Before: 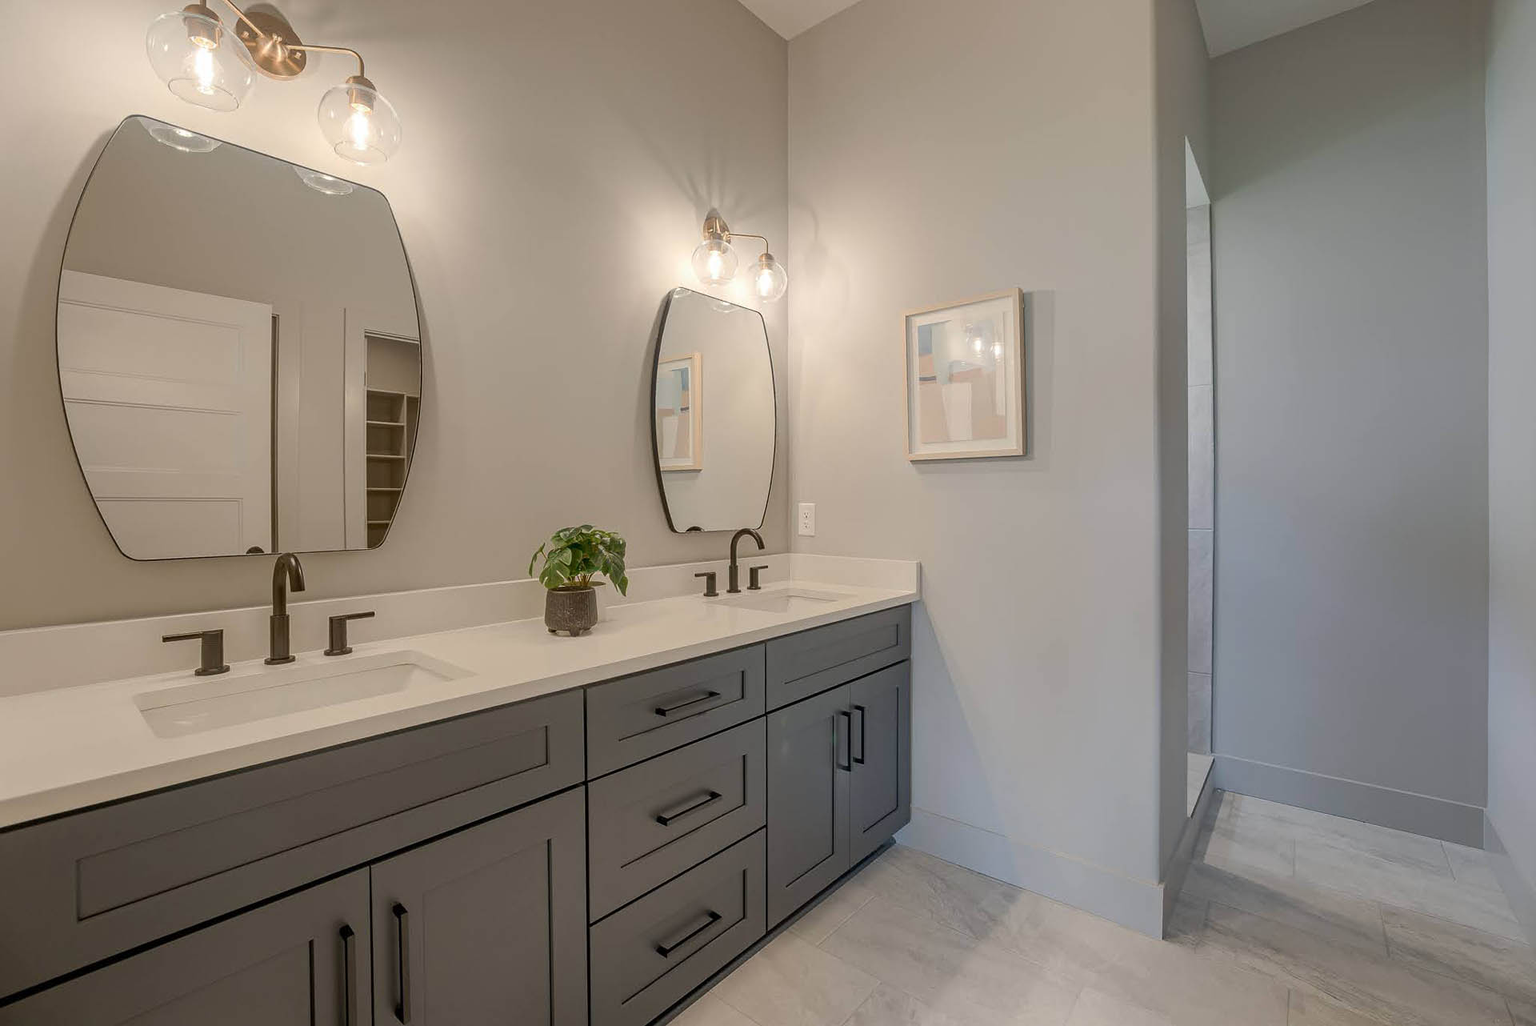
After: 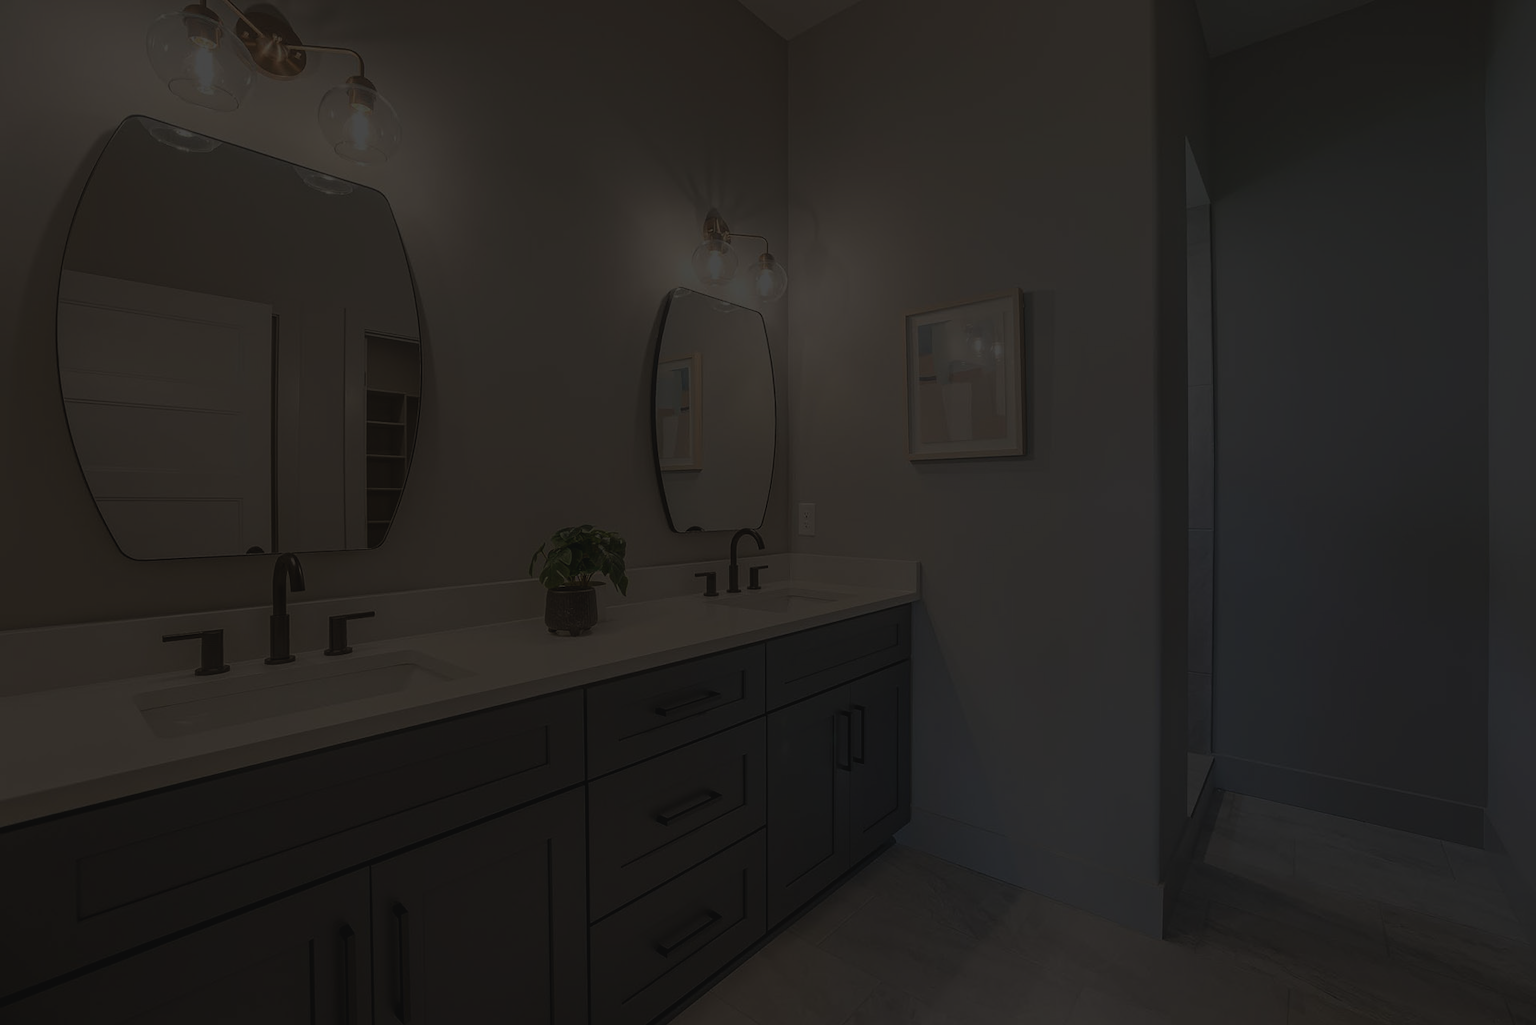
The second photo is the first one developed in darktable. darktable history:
exposure: black level correction -0.061, exposure -0.049 EV, compensate exposure bias true, compensate highlight preservation false
